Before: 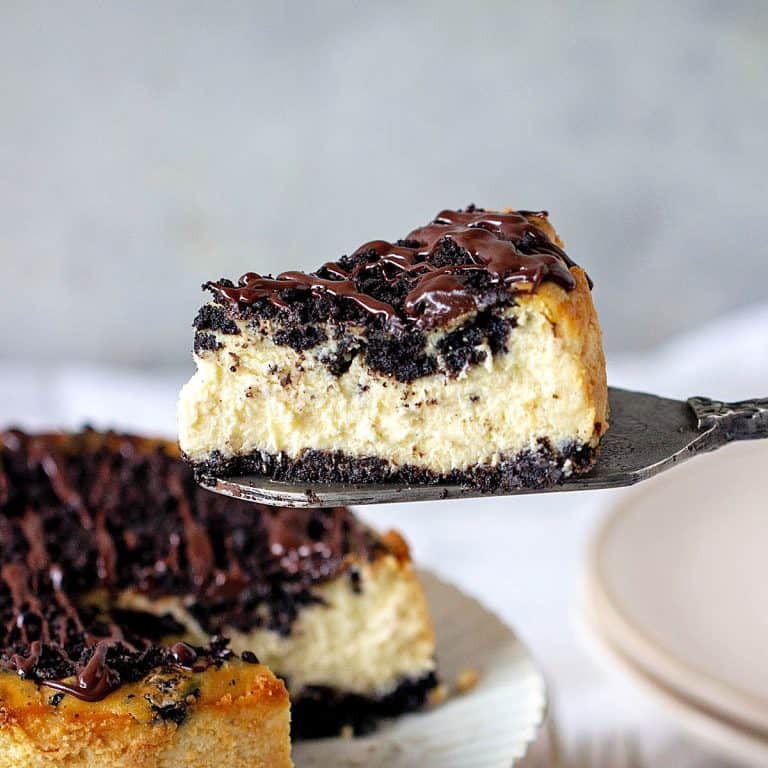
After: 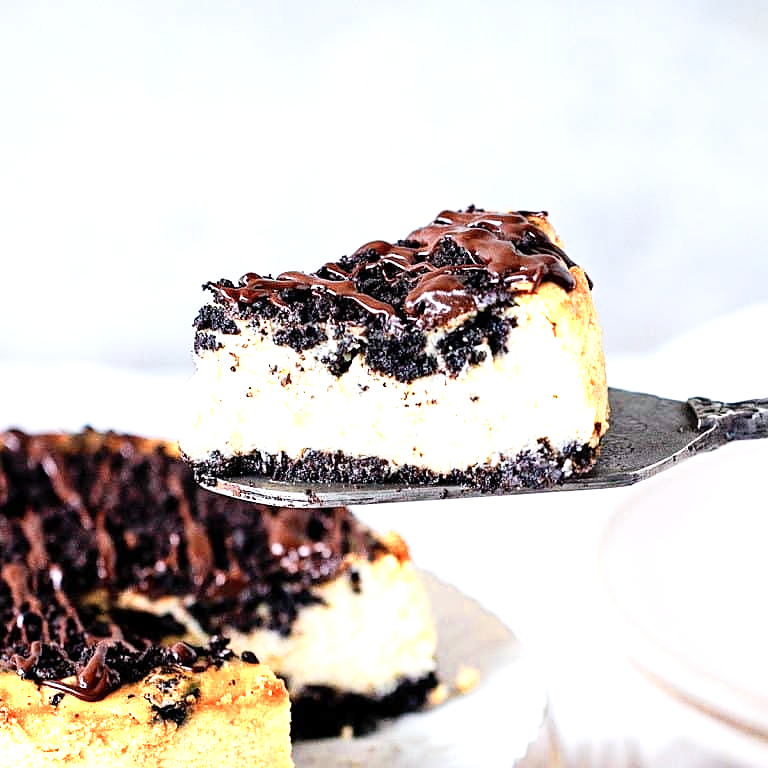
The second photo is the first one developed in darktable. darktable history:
sharpen: amount 0.216
color zones: curves: ch0 [(0.018, 0.548) (0.224, 0.64) (0.425, 0.447) (0.675, 0.575) (0.732, 0.579)]; ch1 [(0.066, 0.487) (0.25, 0.5) (0.404, 0.43) (0.75, 0.421) (0.956, 0.421)]; ch2 [(0.044, 0.561) (0.215, 0.465) (0.399, 0.544) (0.465, 0.548) (0.614, 0.447) (0.724, 0.43) (0.882, 0.623) (0.956, 0.632)]
tone curve: curves: ch0 [(0, 0) (0.128, 0.068) (0.292, 0.274) (0.46, 0.482) (0.653, 0.717) (0.819, 0.869) (0.998, 0.969)]; ch1 [(0, 0) (0.384, 0.365) (0.463, 0.45) (0.486, 0.486) (0.503, 0.504) (0.517, 0.517) (0.549, 0.572) (0.583, 0.615) (0.672, 0.699) (0.774, 0.817) (1, 1)]; ch2 [(0, 0) (0.374, 0.344) (0.446, 0.443) (0.494, 0.5) (0.527, 0.529) (0.565, 0.591) (0.644, 0.682) (1, 1)], preserve colors none
exposure: exposure 1 EV, compensate highlight preservation false
color calibration: illuminant as shot in camera, x 0.358, y 0.373, temperature 4628.91 K
